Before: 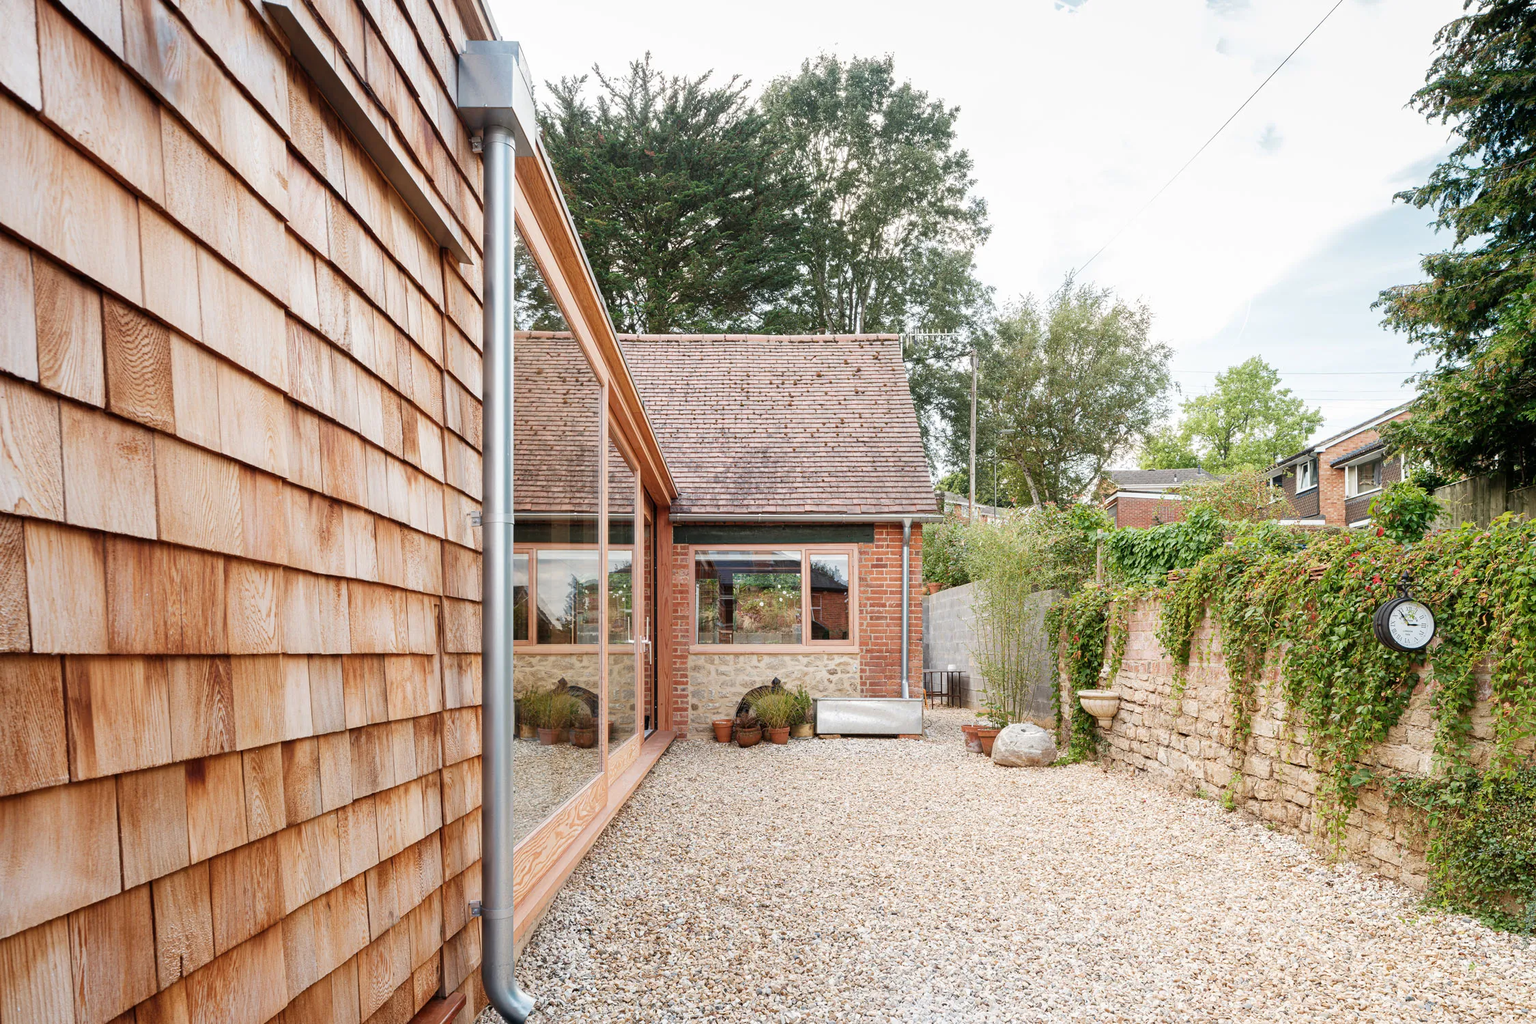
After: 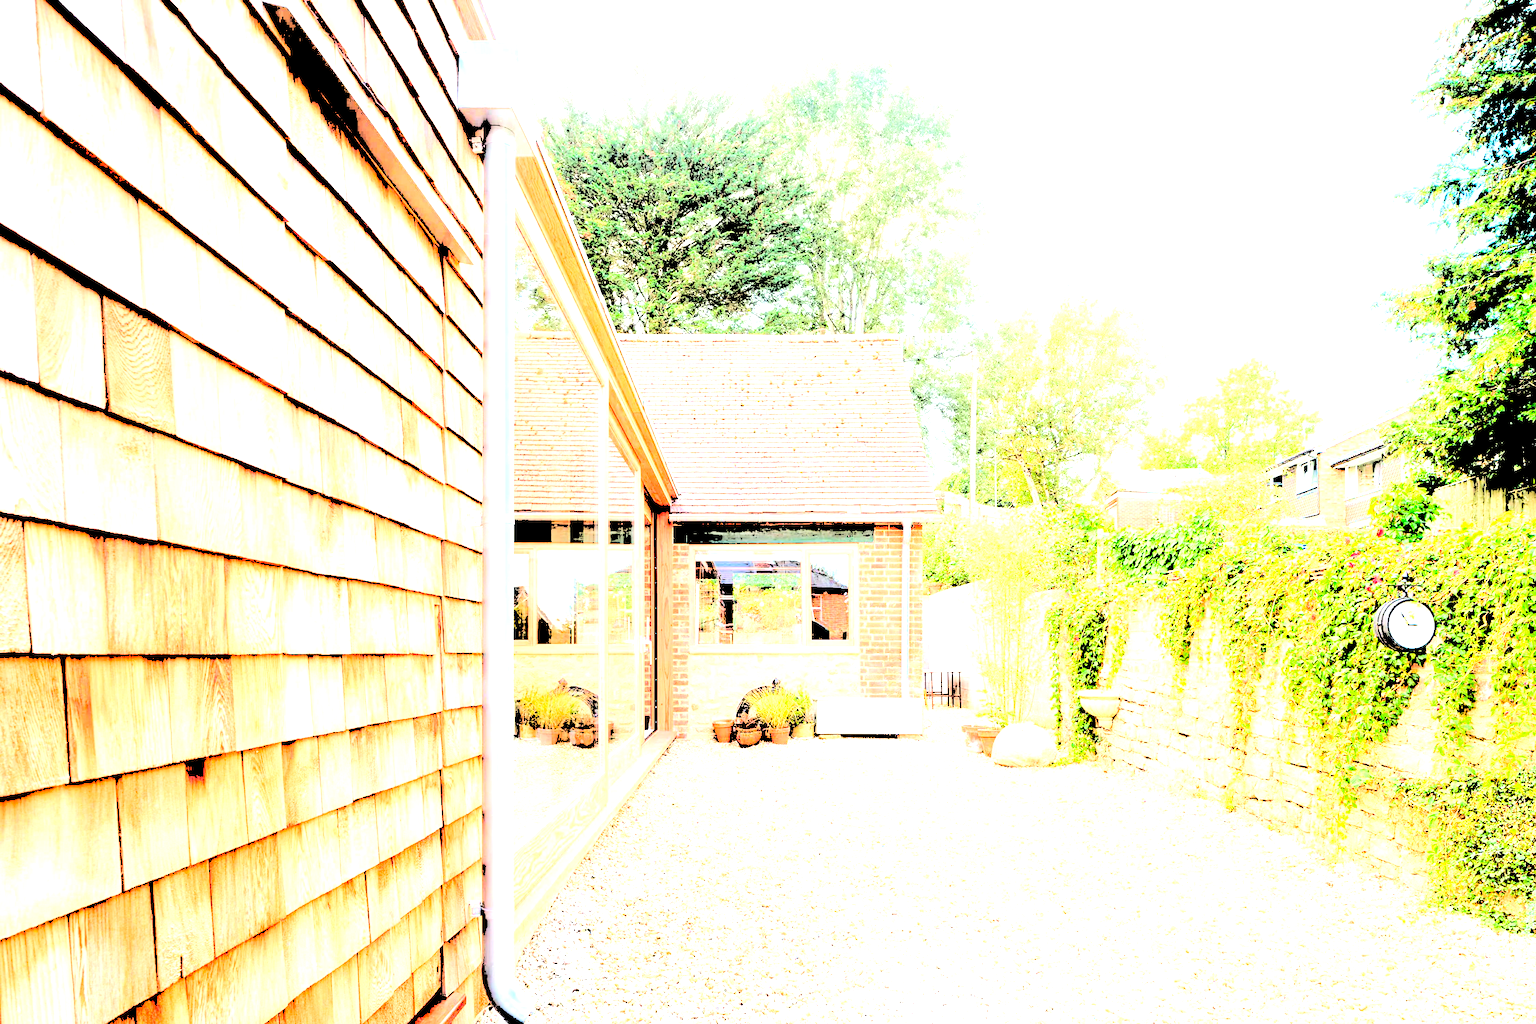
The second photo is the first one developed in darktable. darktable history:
levels: levels [0.246, 0.256, 0.506]
contrast brightness saturation: contrast 0.195, brightness 0.16, saturation 0.217
